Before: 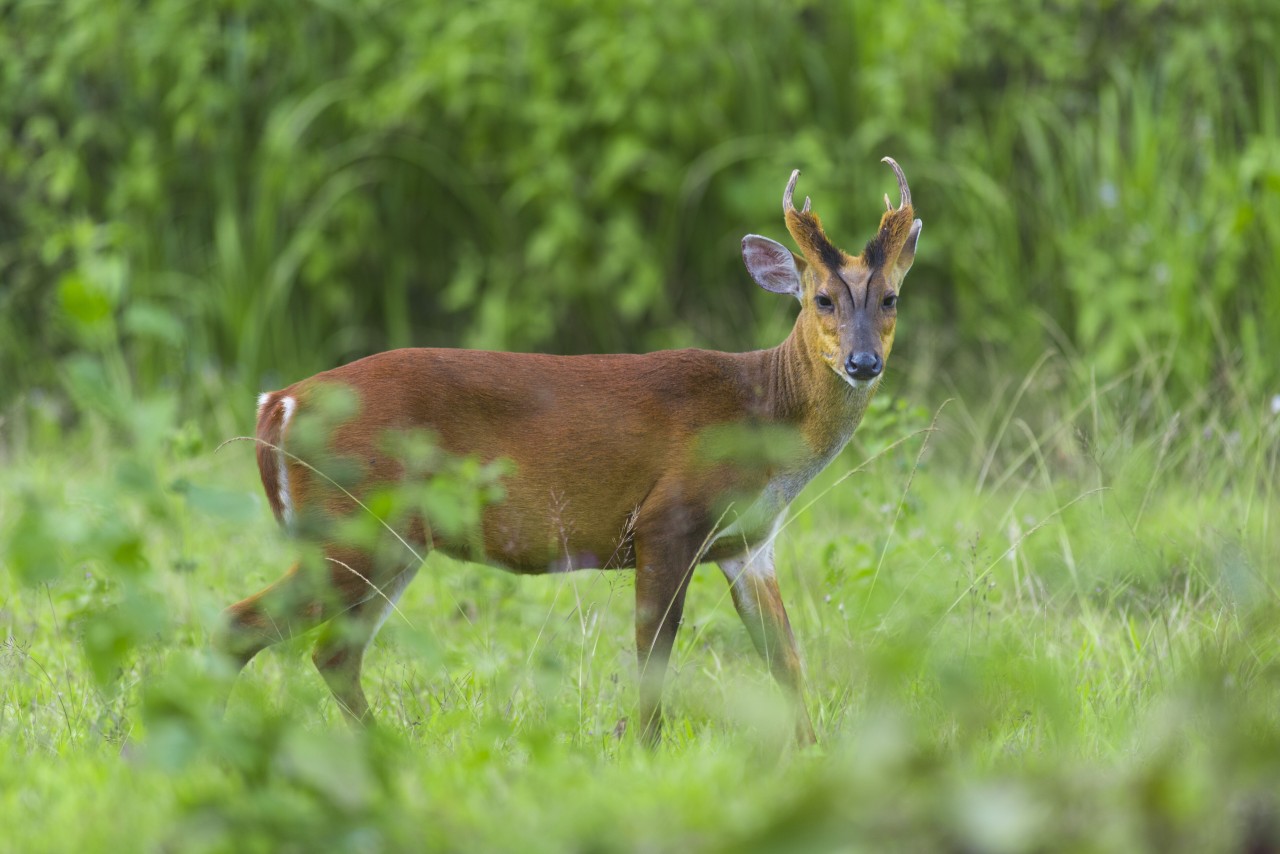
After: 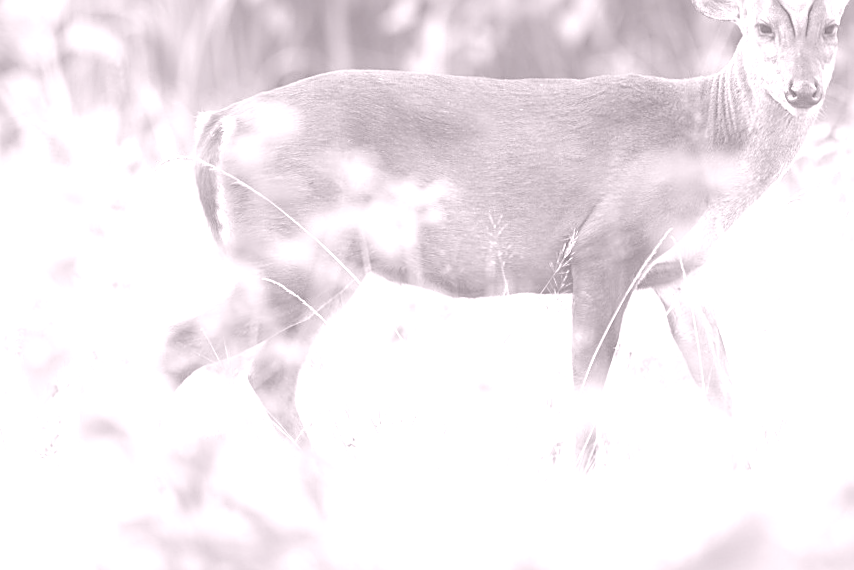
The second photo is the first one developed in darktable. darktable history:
exposure: black level correction 0, compensate exposure bias true, compensate highlight preservation false
crop and rotate: angle -0.82°, left 3.85%, top 31.828%, right 27.992%
sharpen: on, module defaults
colorize: hue 25.2°, saturation 83%, source mix 82%, lightness 79%, version 1
